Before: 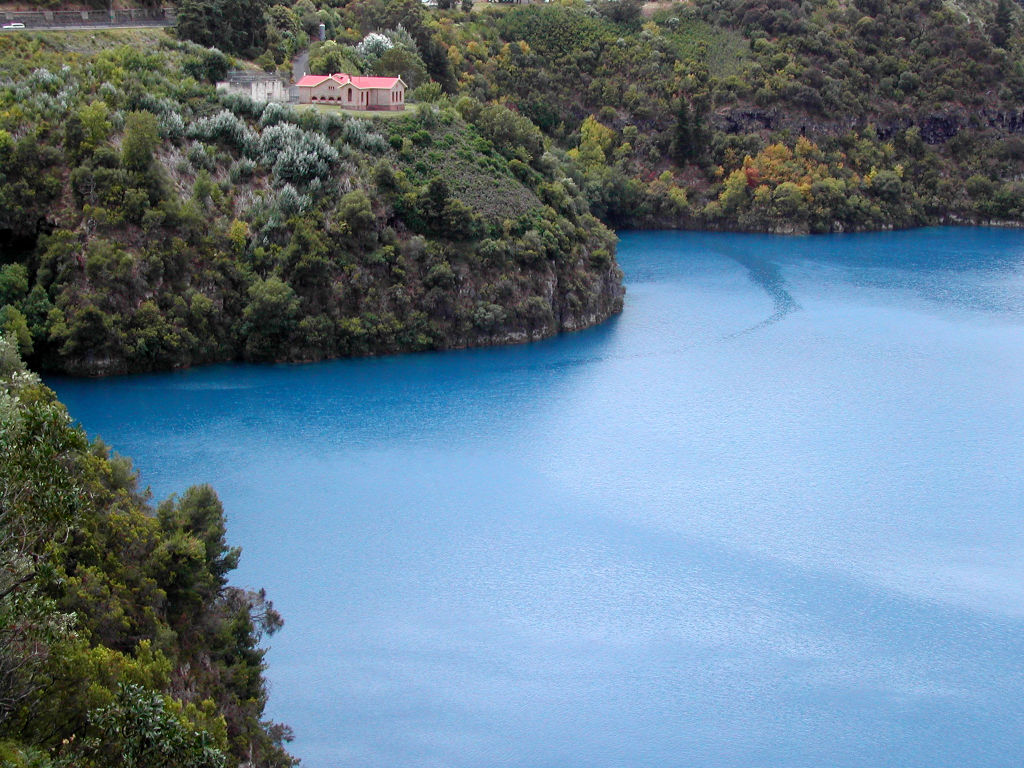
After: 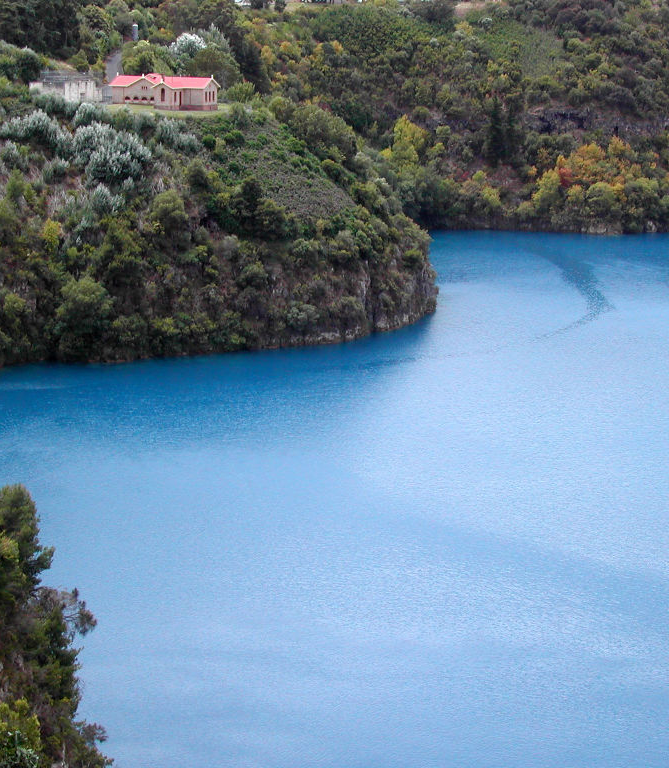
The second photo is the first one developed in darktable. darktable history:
crop and rotate: left 18.273%, right 16.334%
